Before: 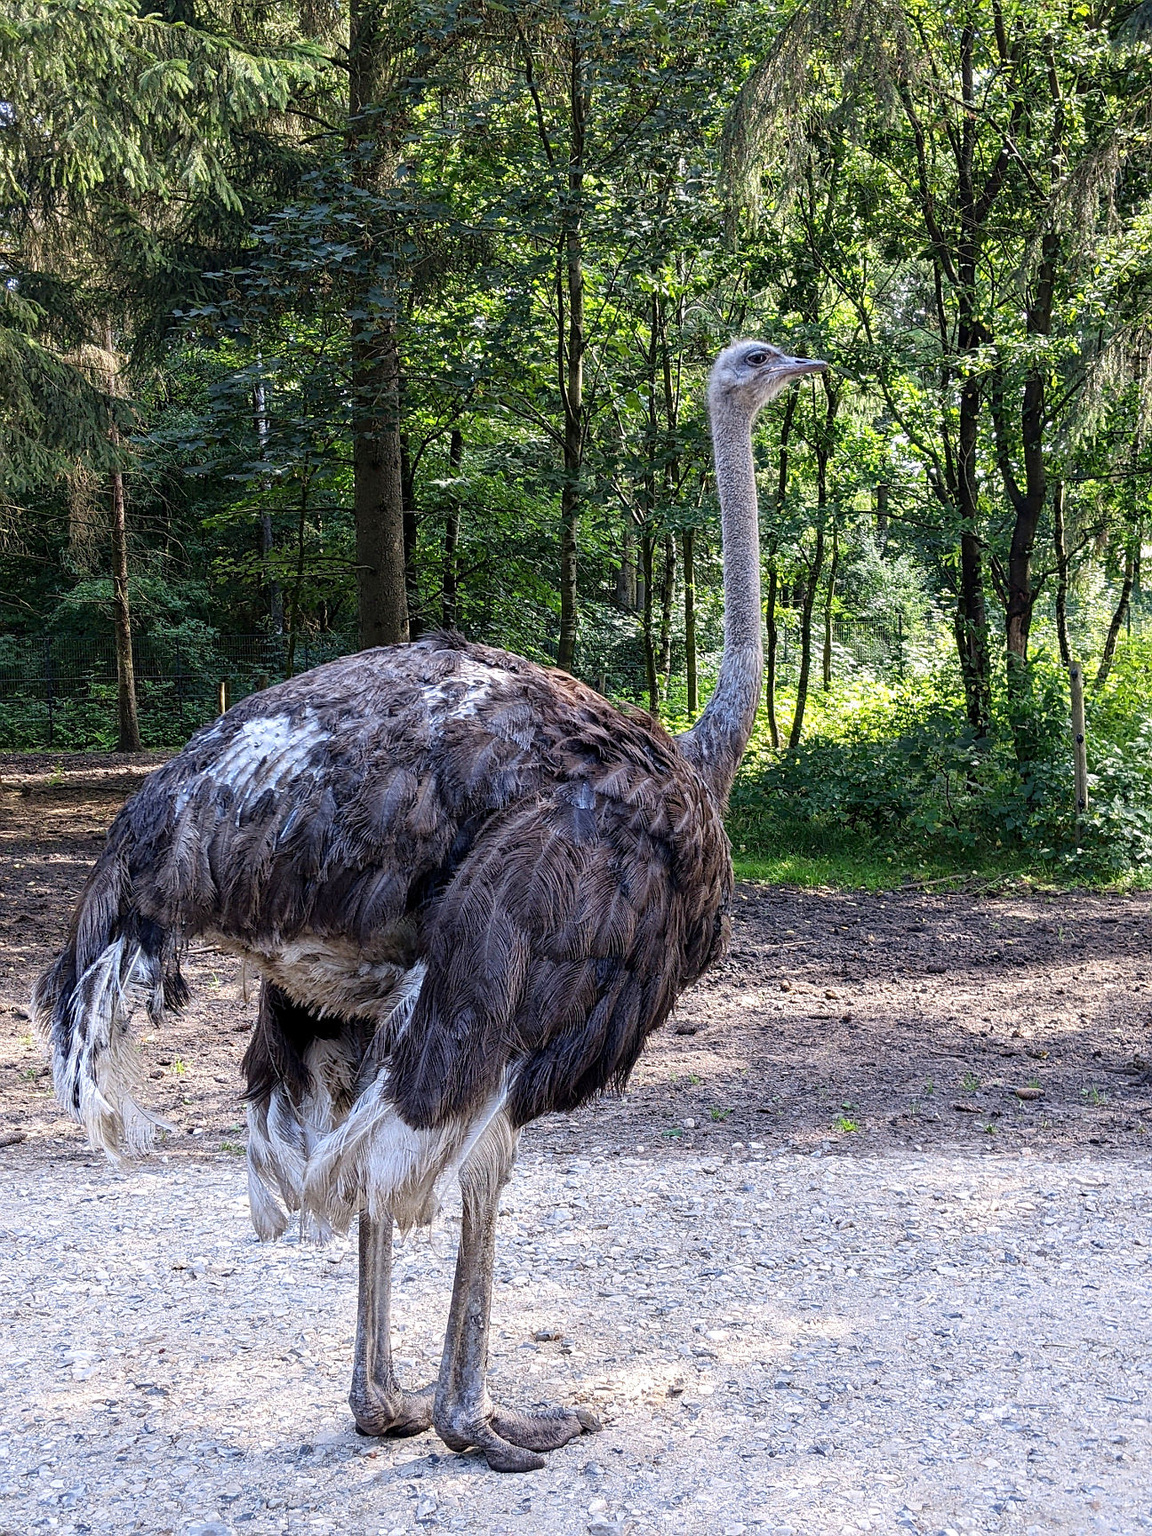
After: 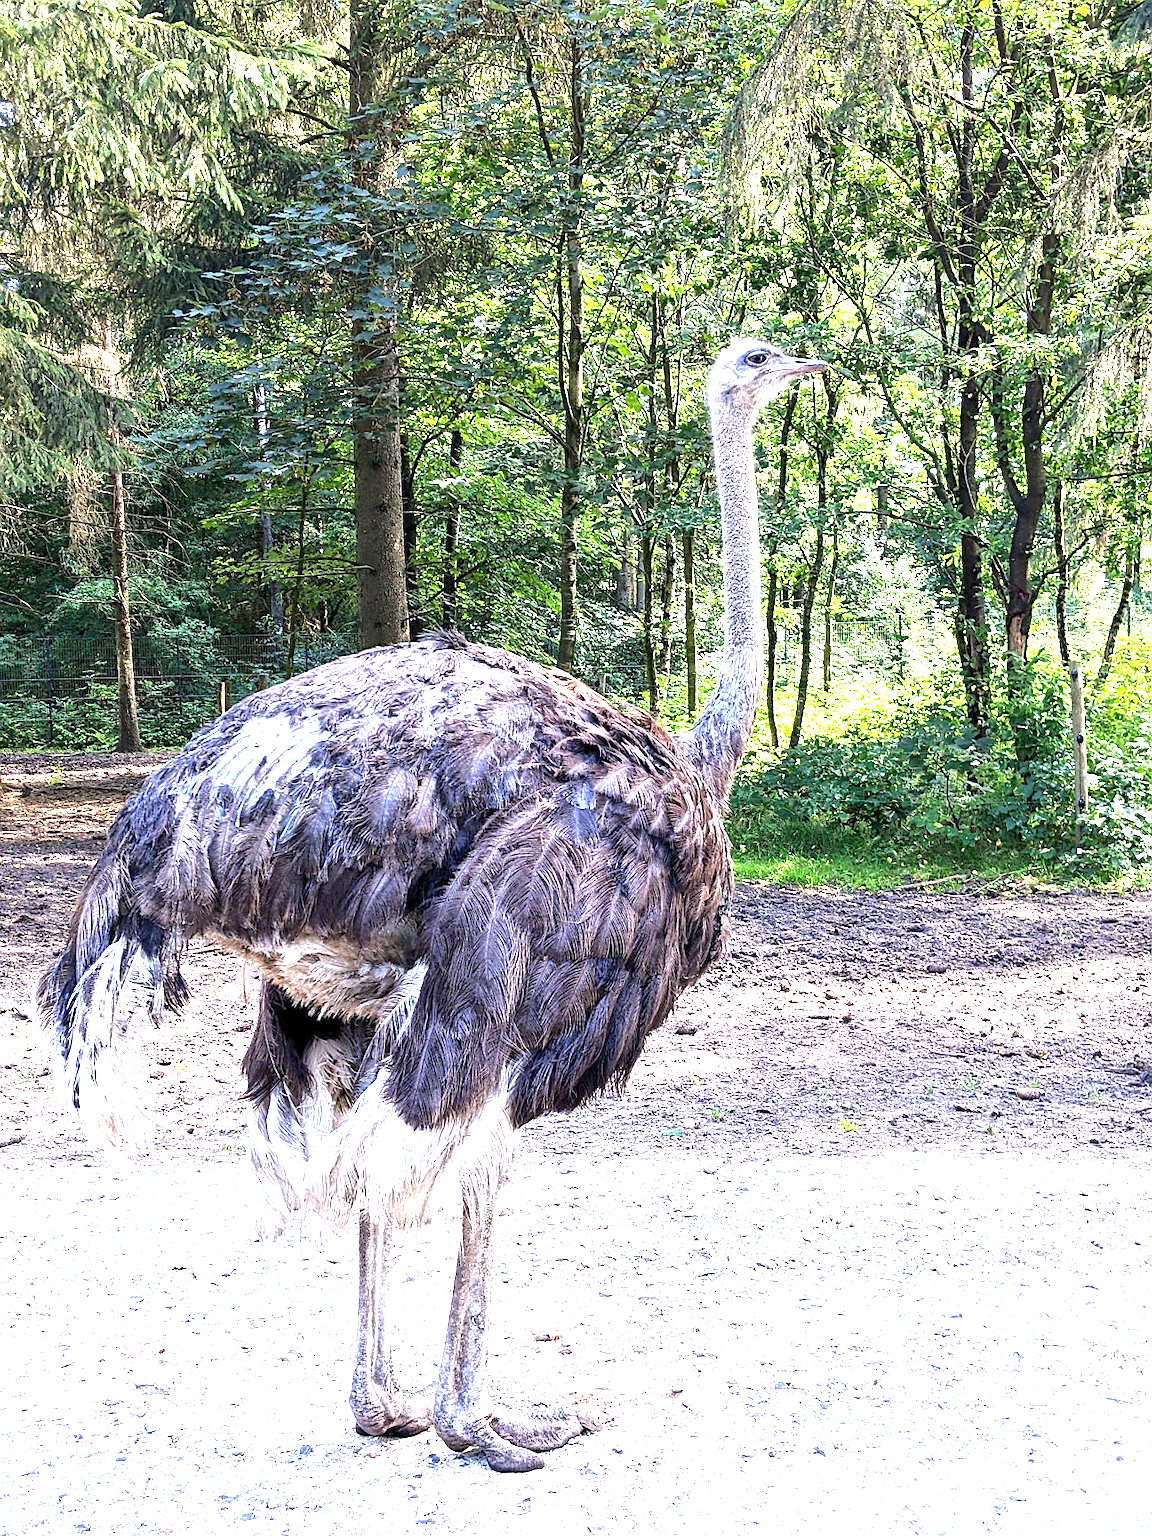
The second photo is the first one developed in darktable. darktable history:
white balance: red 1.009, blue 1.027
exposure: exposure 2 EV, compensate highlight preservation false
